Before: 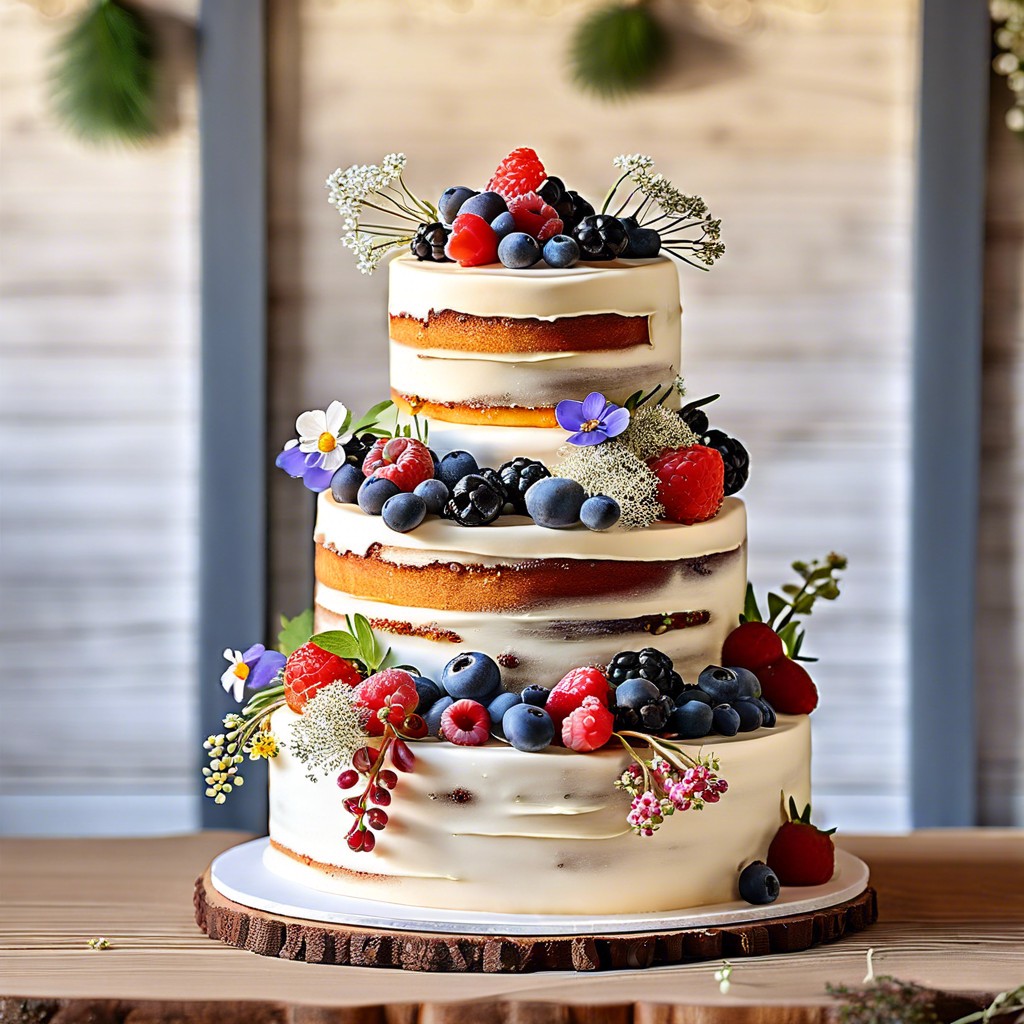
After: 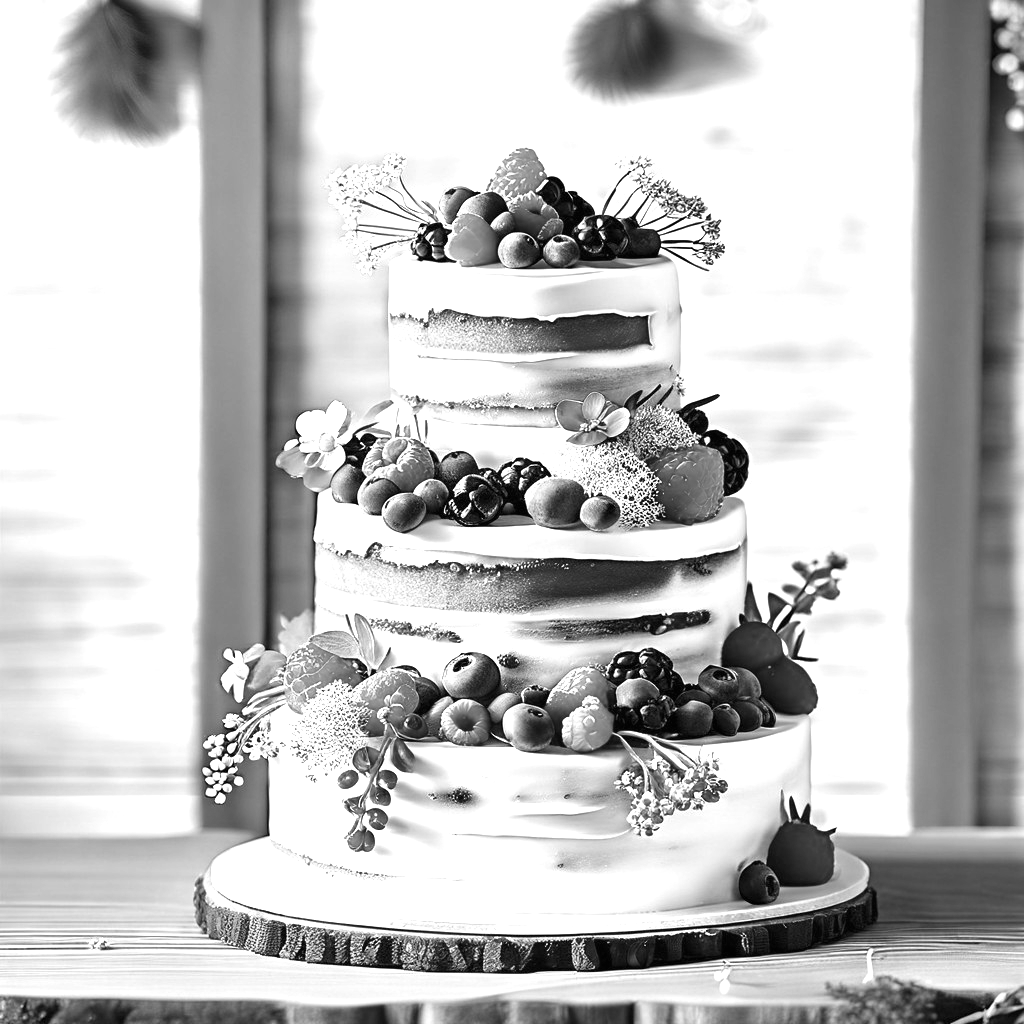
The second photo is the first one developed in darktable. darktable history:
exposure: black level correction 0, exposure 1 EV, compensate exposure bias true, compensate highlight preservation false
monochrome: on, module defaults
